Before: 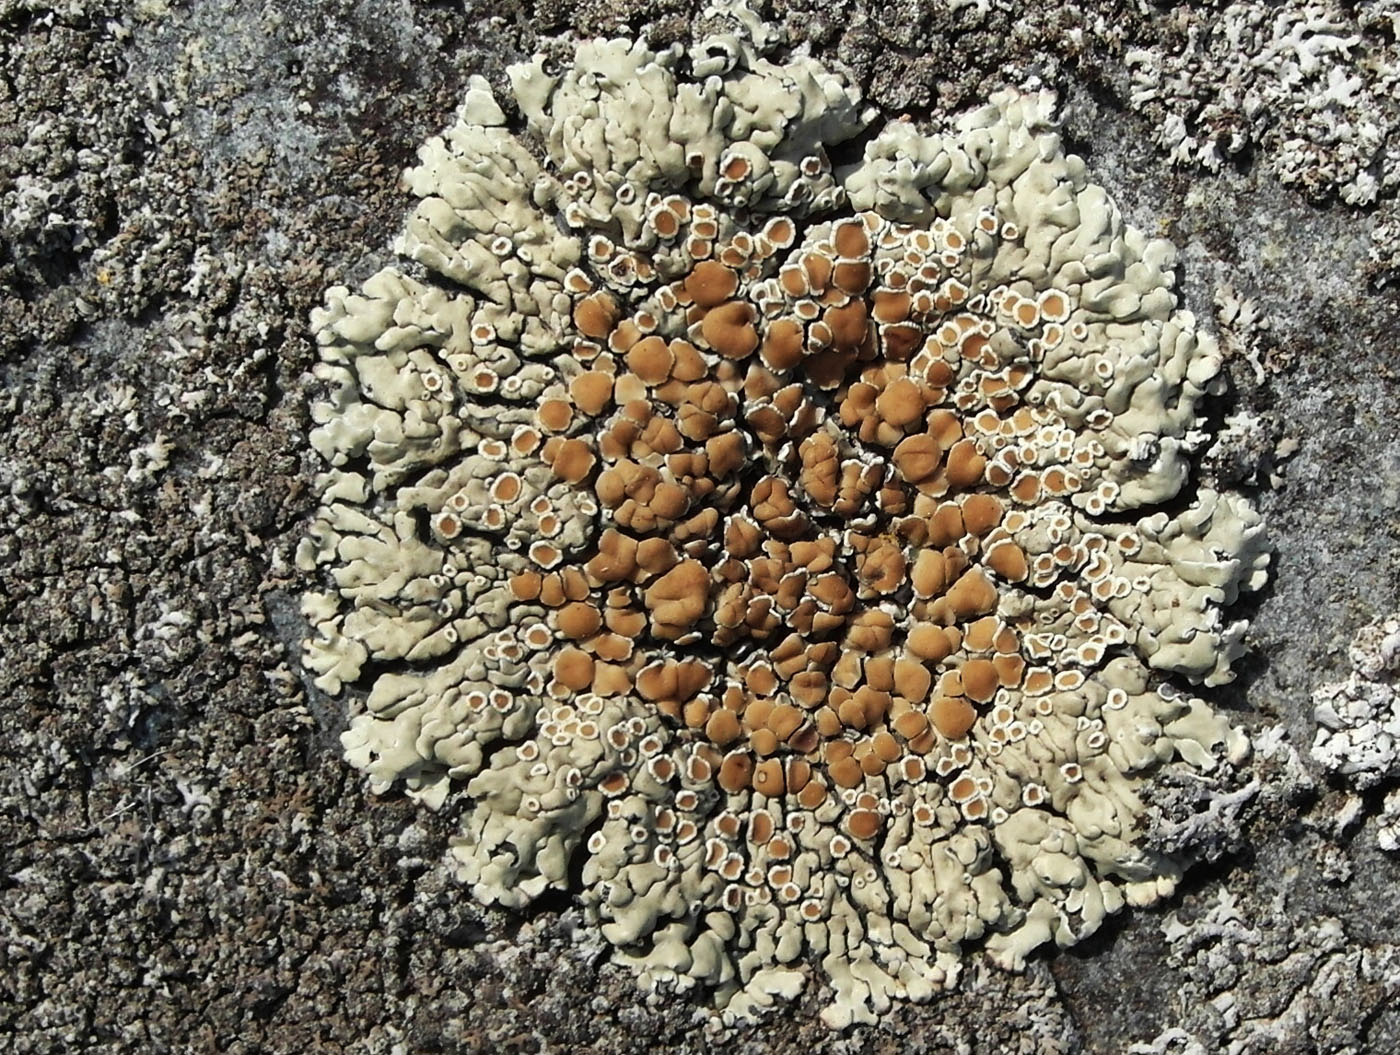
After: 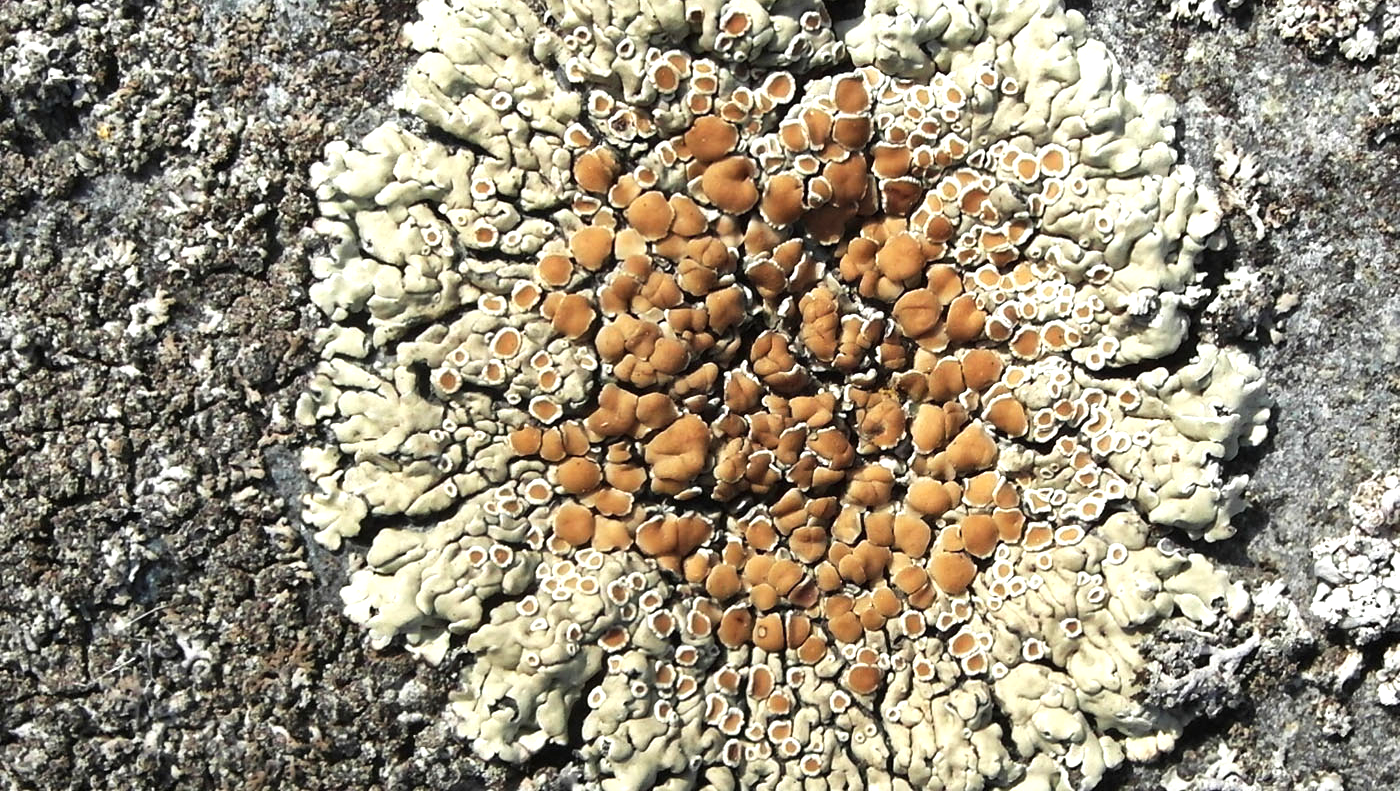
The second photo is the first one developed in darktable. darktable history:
crop: top 13.819%, bottom 11.169%
exposure: black level correction 0, exposure 0.7 EV, compensate exposure bias true, compensate highlight preservation false
